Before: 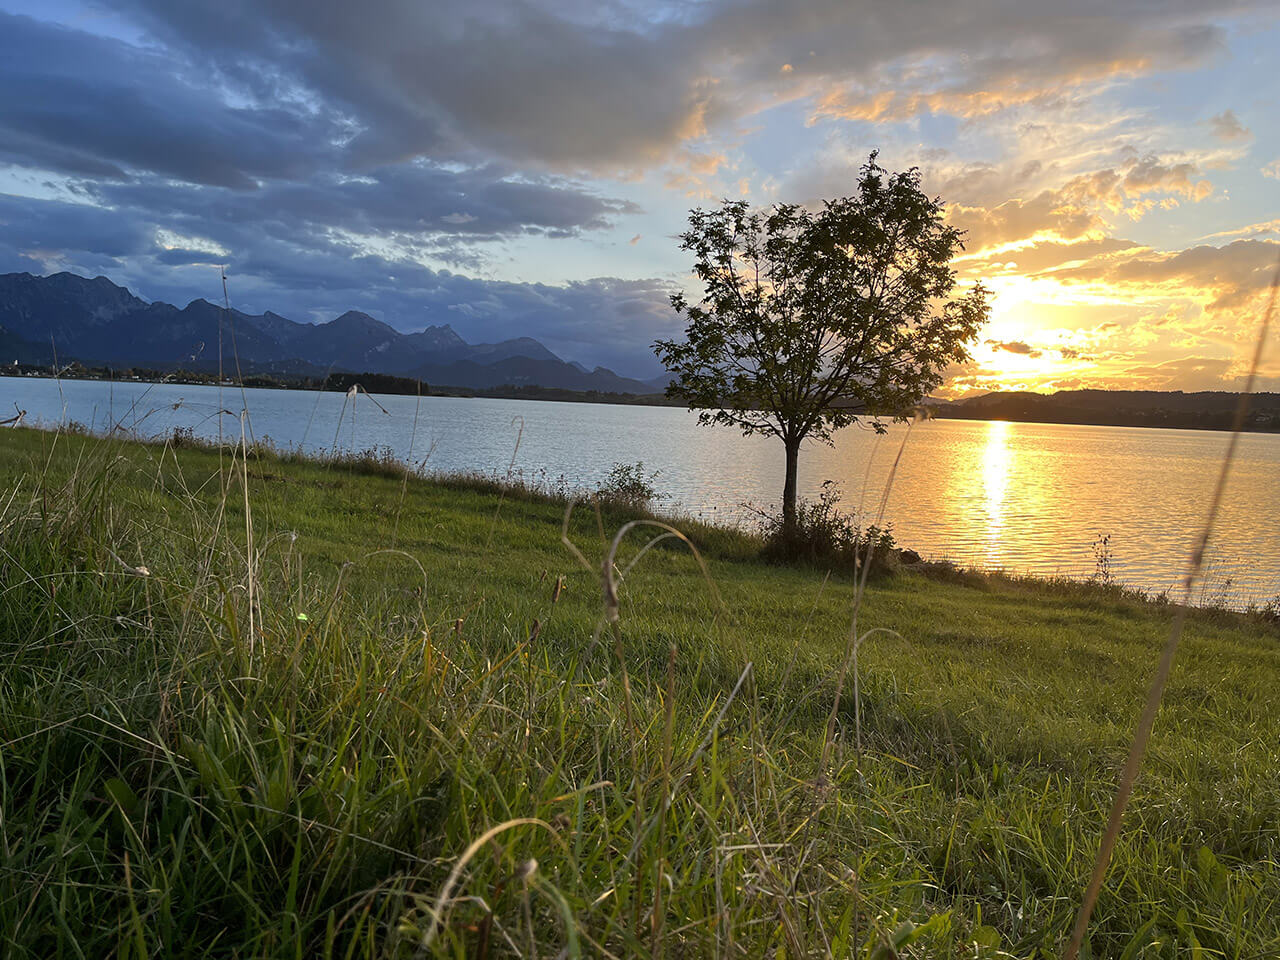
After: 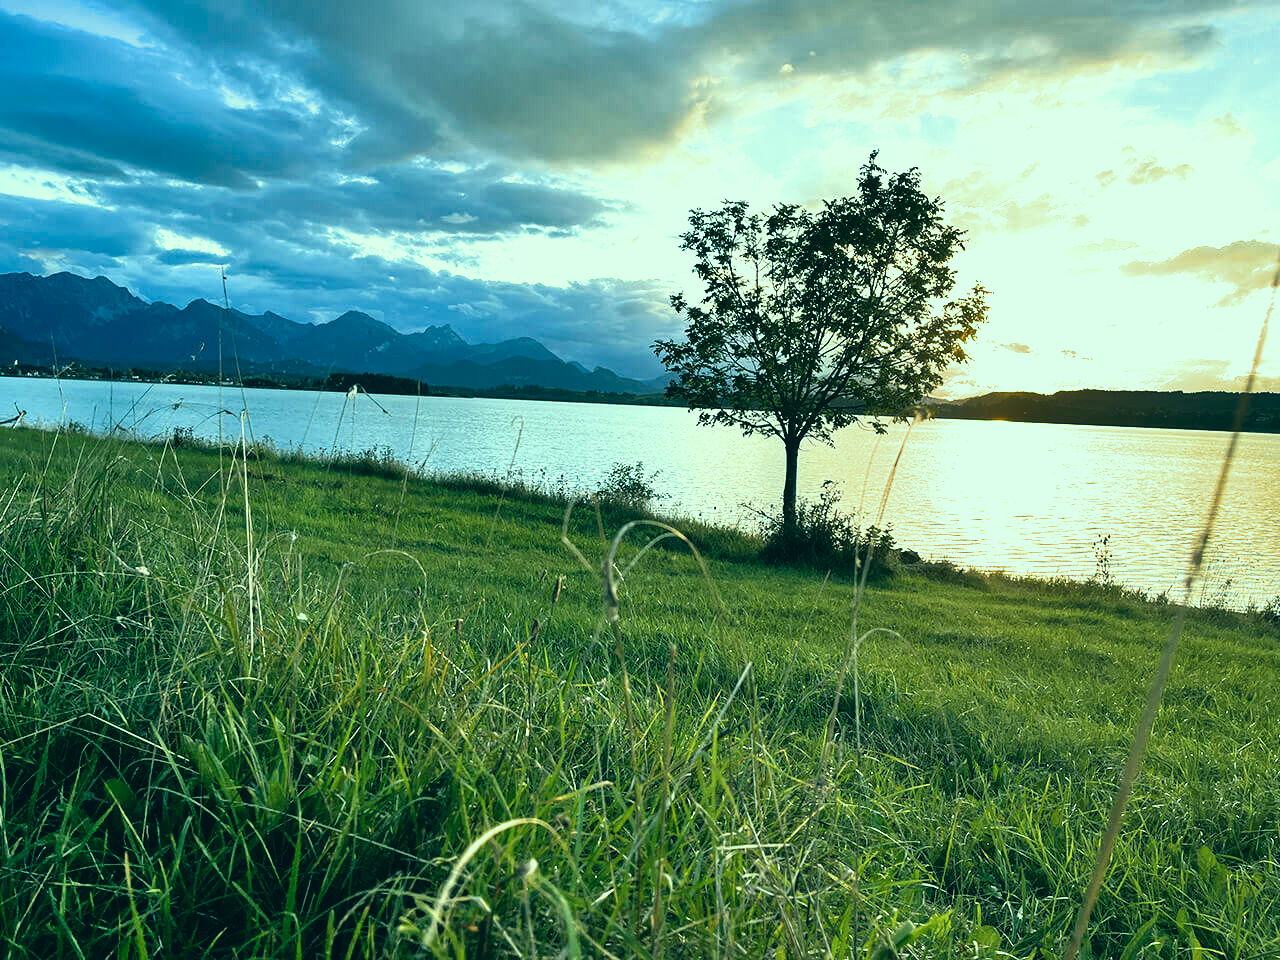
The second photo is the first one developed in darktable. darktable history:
exposure: black level correction 0, exposure 0.877 EV, compensate exposure bias true, compensate highlight preservation false
color correction: highlights a* -20.08, highlights b* 9.8, shadows a* -20.4, shadows b* -10.76
shadows and highlights: soften with gaussian
filmic rgb: white relative exposure 2.34 EV, hardness 6.59
white balance: emerald 1
